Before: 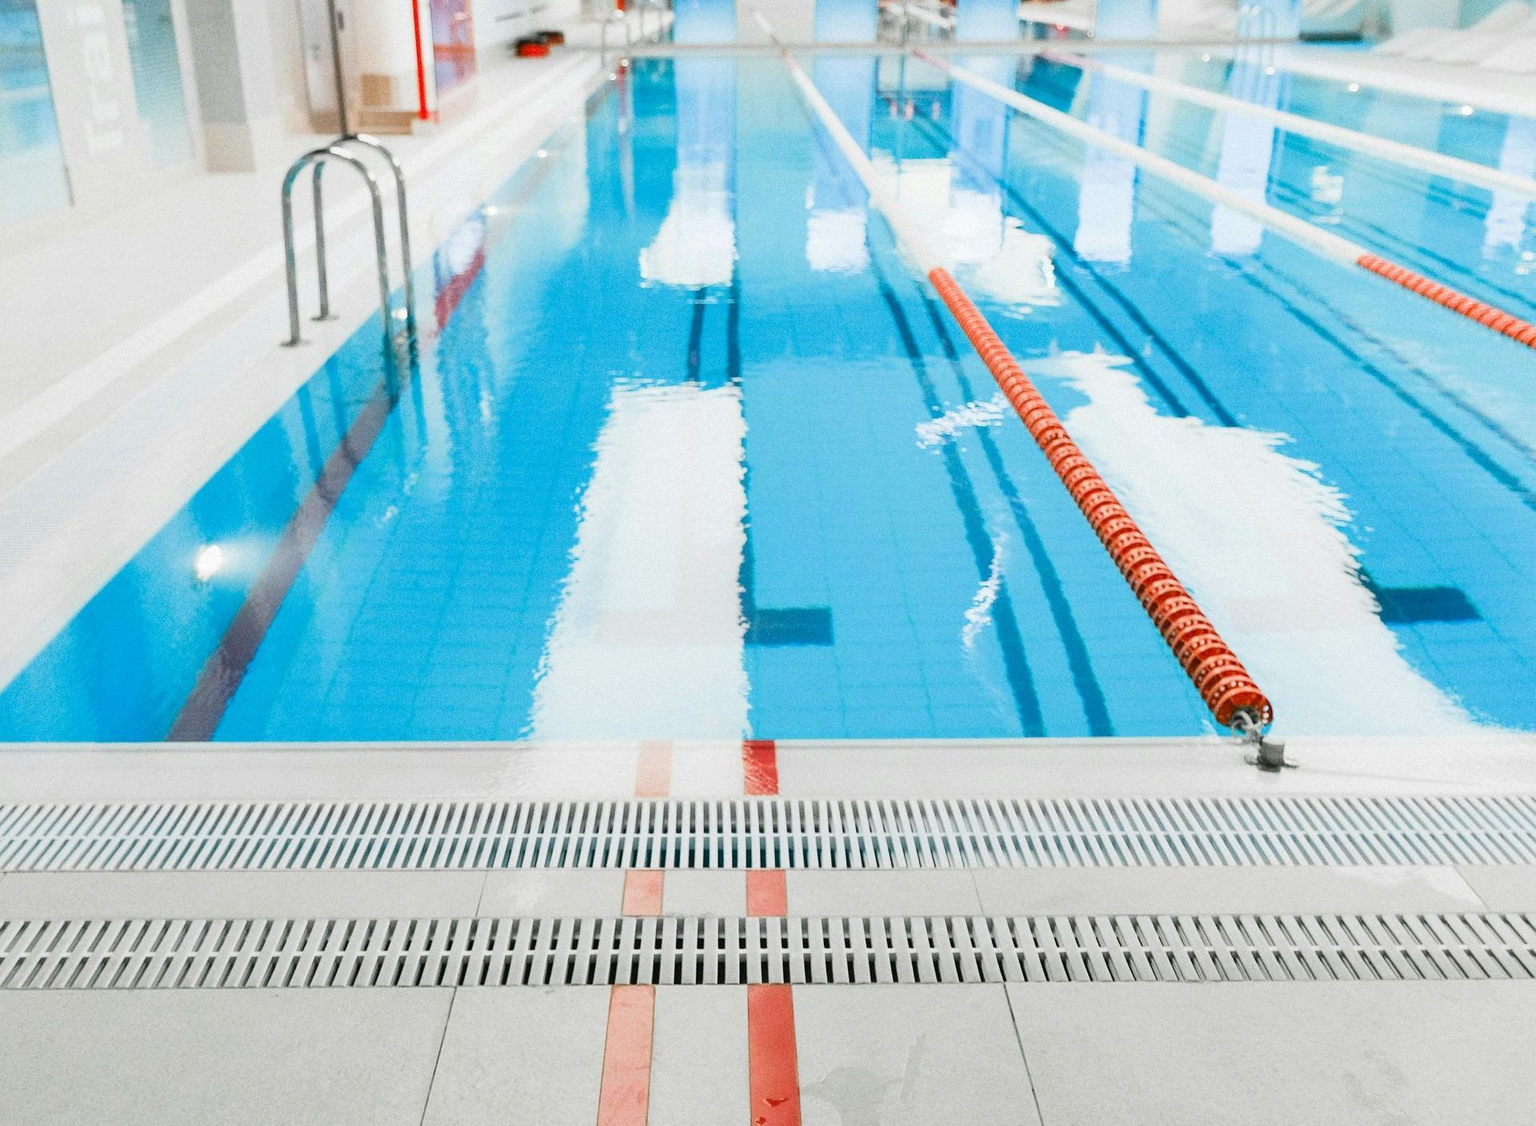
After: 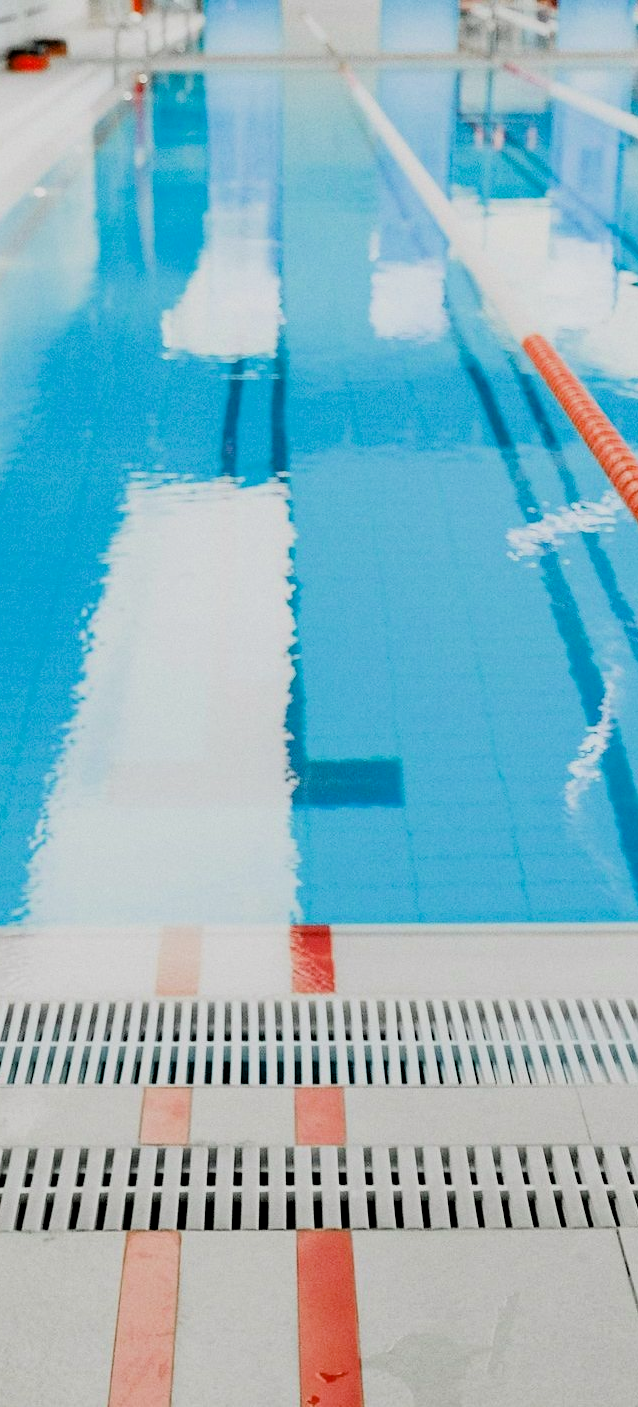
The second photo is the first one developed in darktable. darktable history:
crop: left 33.267%, right 33.49%
haze removal: compatibility mode true, adaptive false
filmic rgb: black relative exposure -7.61 EV, white relative exposure 4.62 EV, target black luminance 0%, hardness 3.55, latitude 50.42%, contrast 1.037, highlights saturation mix 9.55%, shadows ↔ highlights balance -0.179%
